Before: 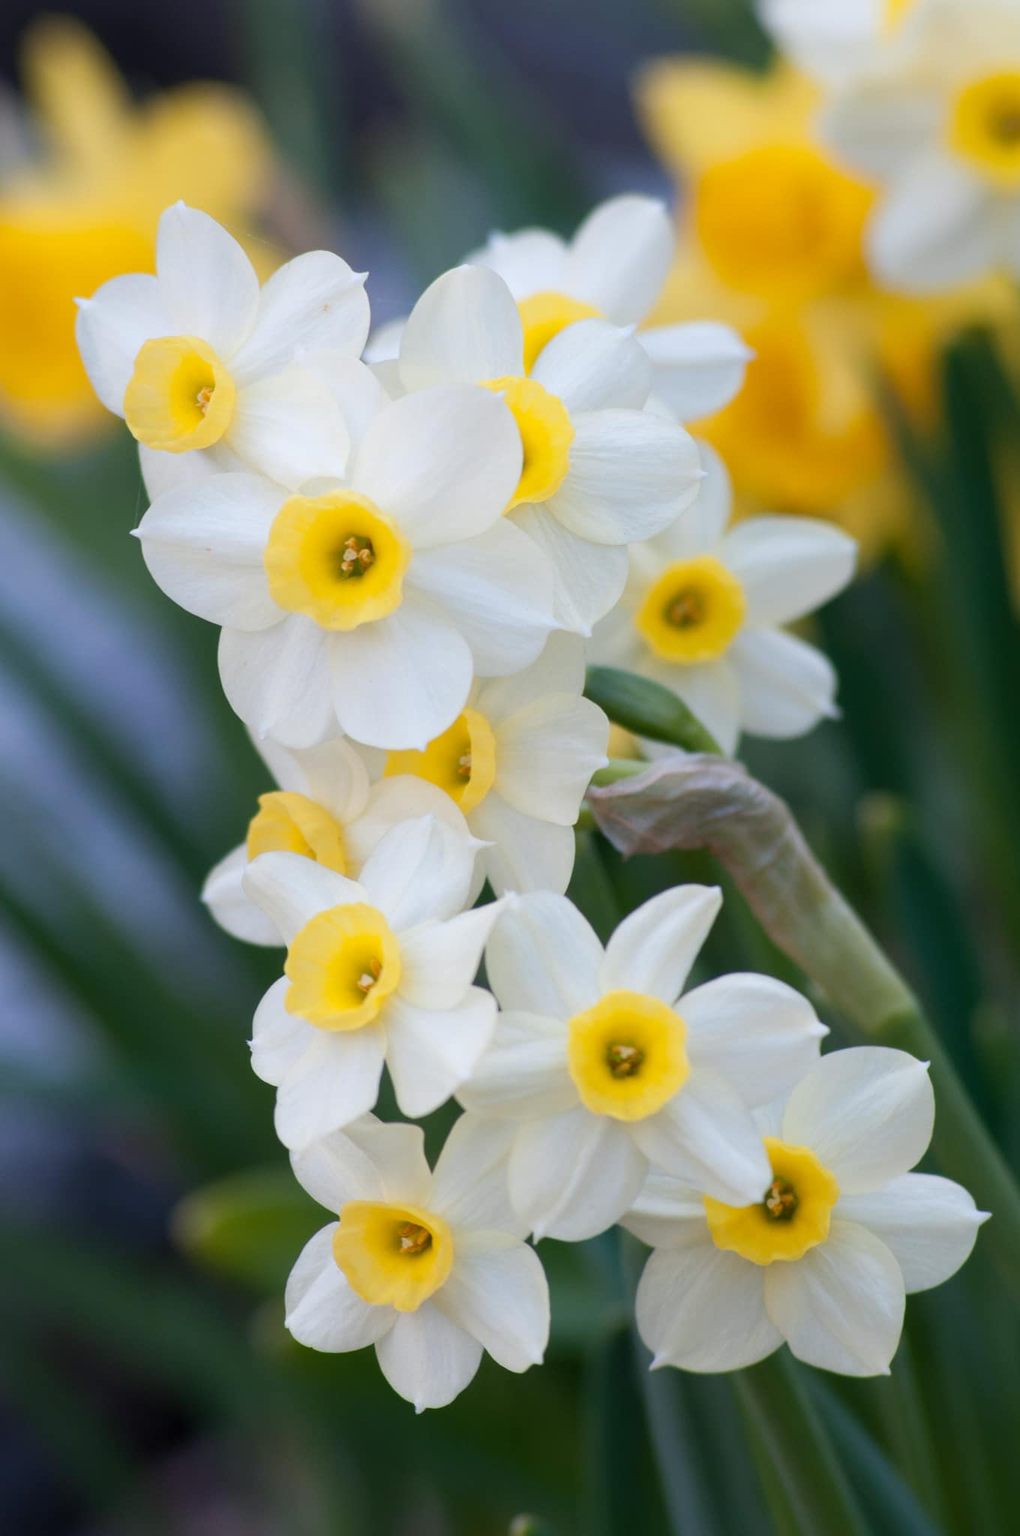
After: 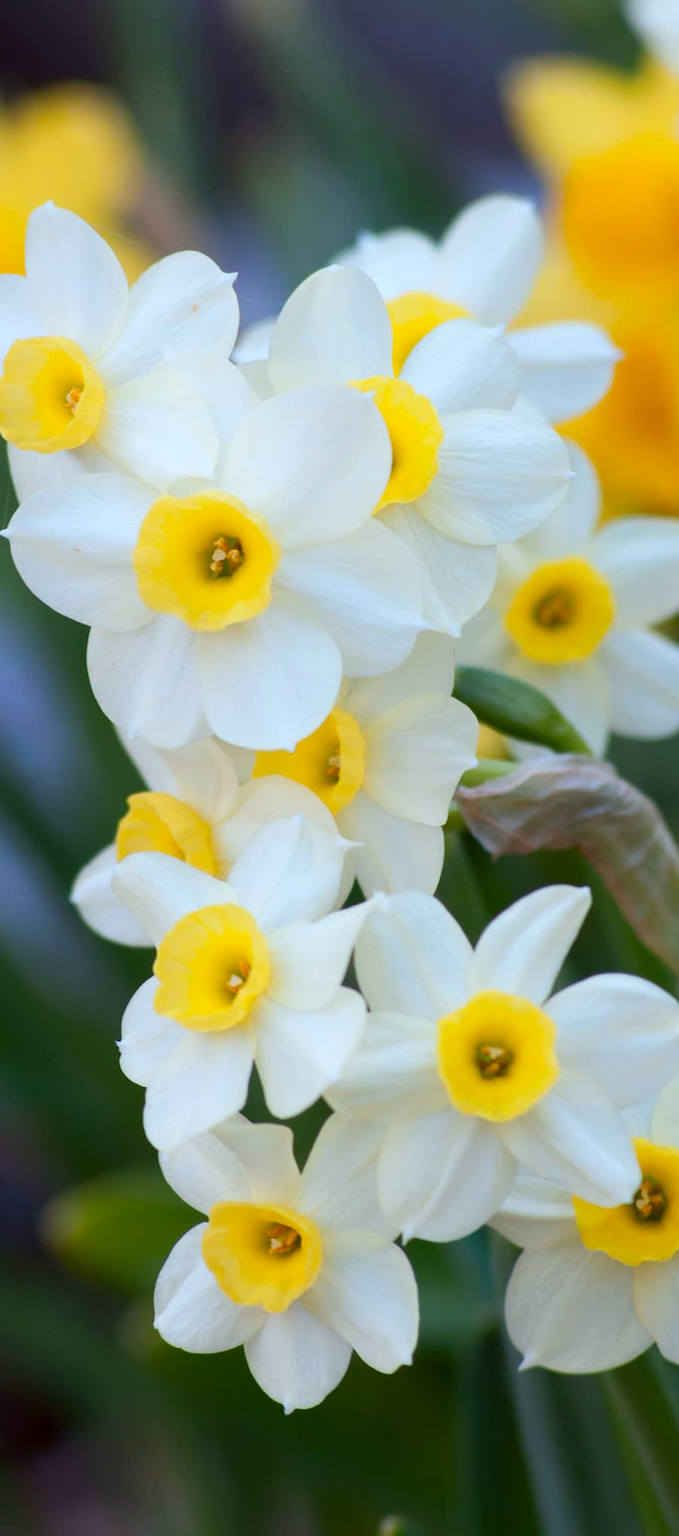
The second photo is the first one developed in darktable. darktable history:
crop and rotate: left 12.902%, right 20.482%
contrast brightness saturation: contrast 0.09, saturation 0.282
color correction: highlights a* -5.09, highlights b* -4.53, shadows a* 3.86, shadows b* 4.15
